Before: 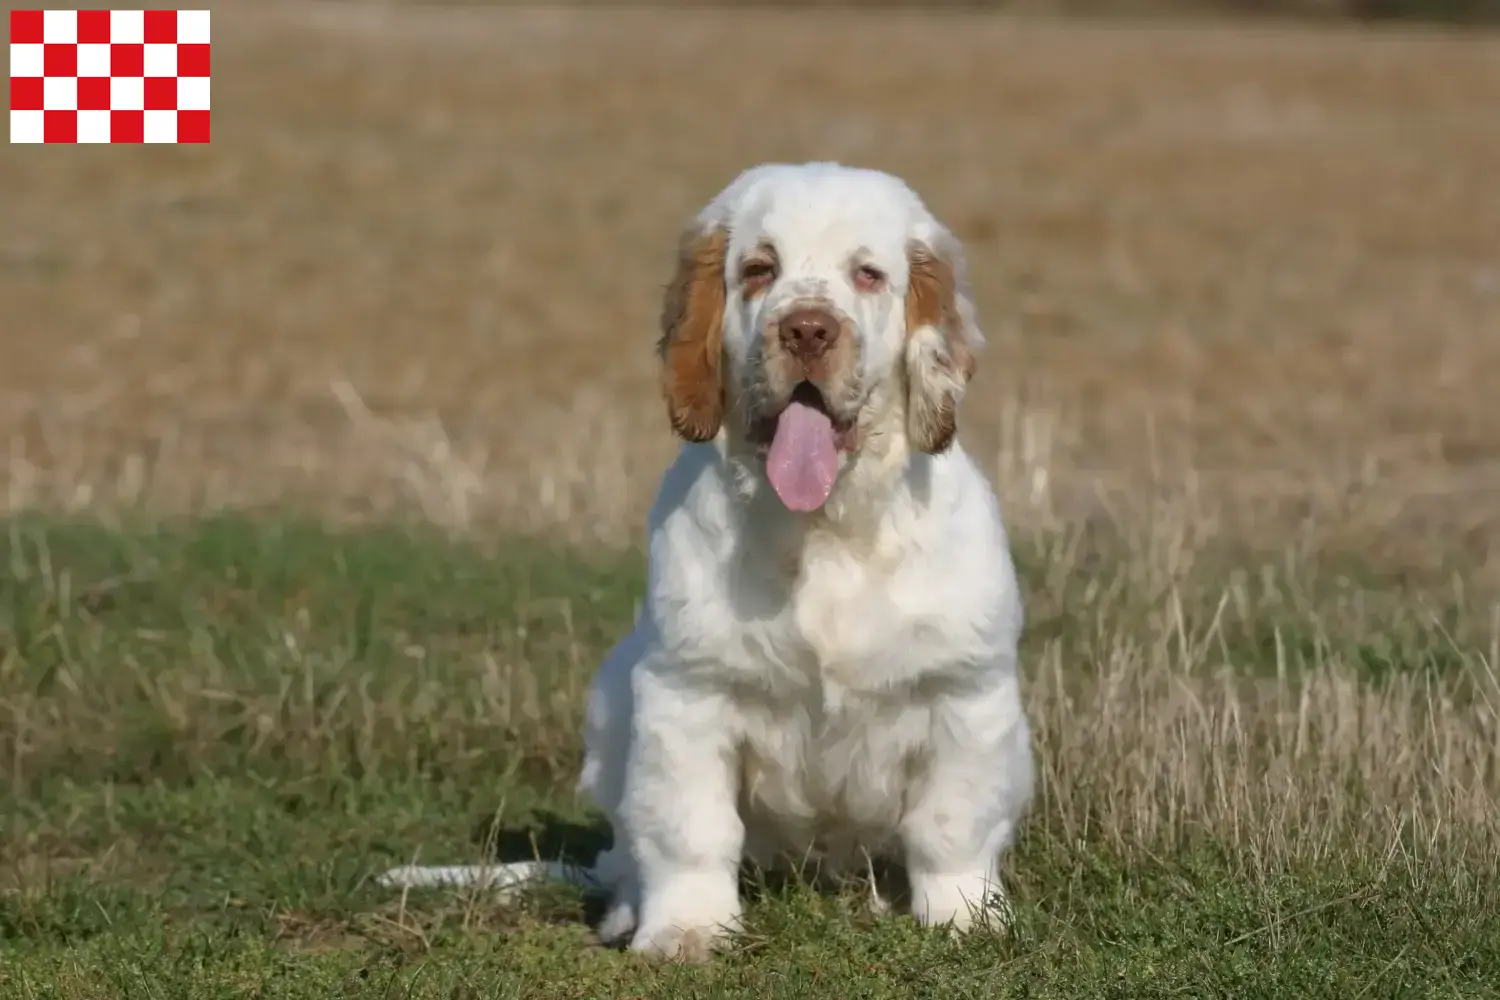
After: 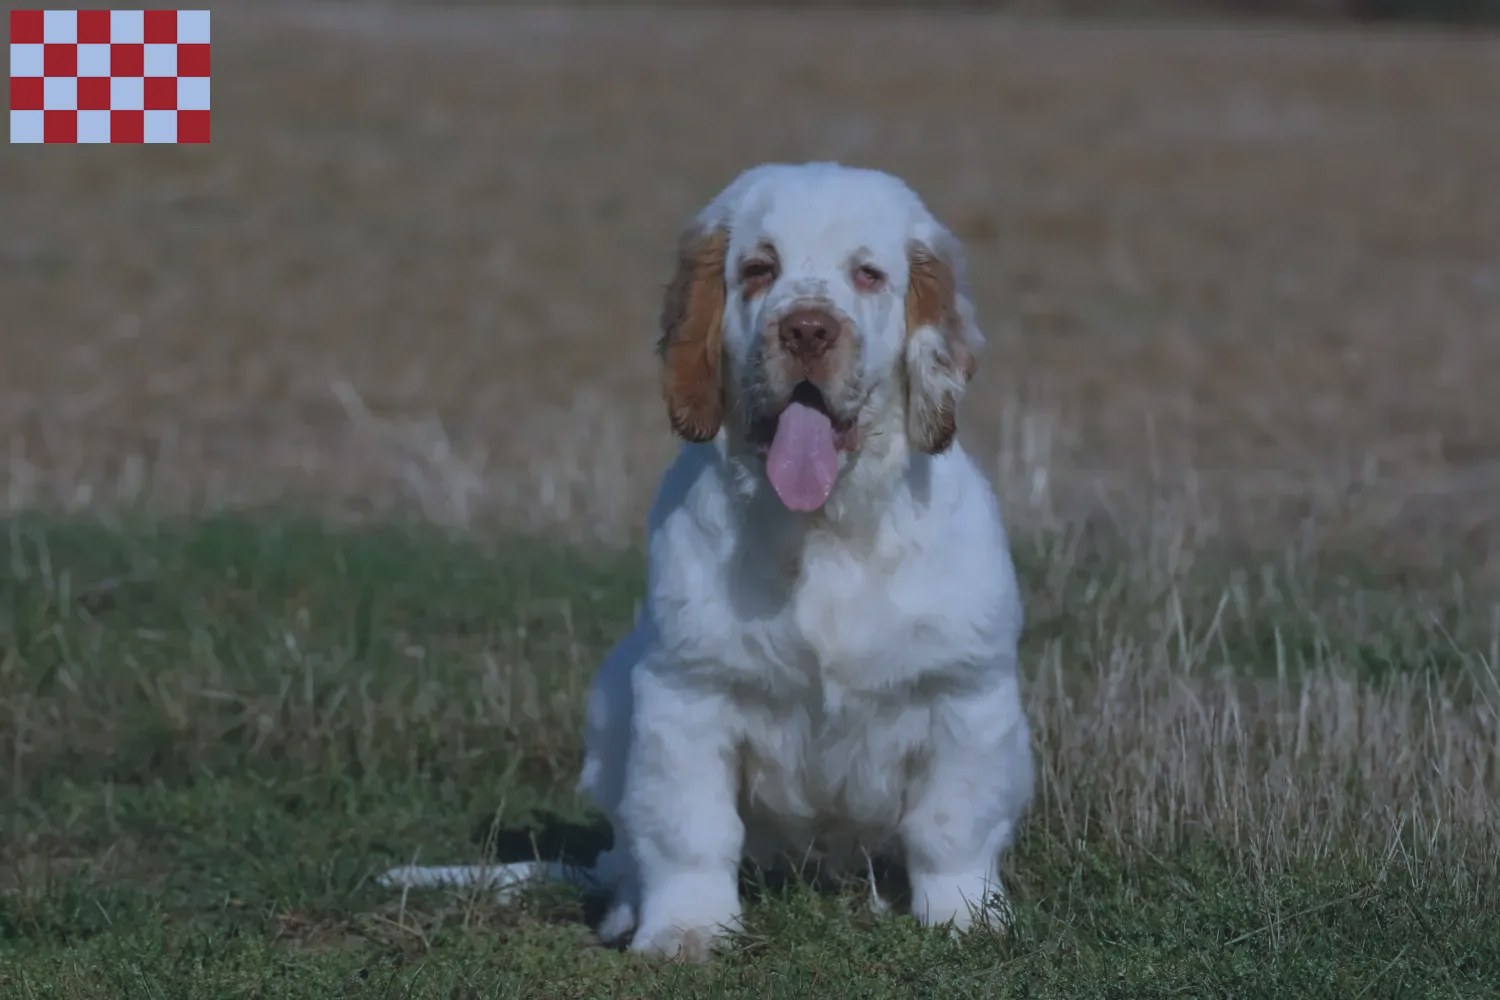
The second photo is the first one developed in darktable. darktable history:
color calibration: illuminant custom, x 0.39, y 0.392, temperature 3856.94 K
exposure: black level correction -0.016, exposure -1.018 EV, compensate highlight preservation false
